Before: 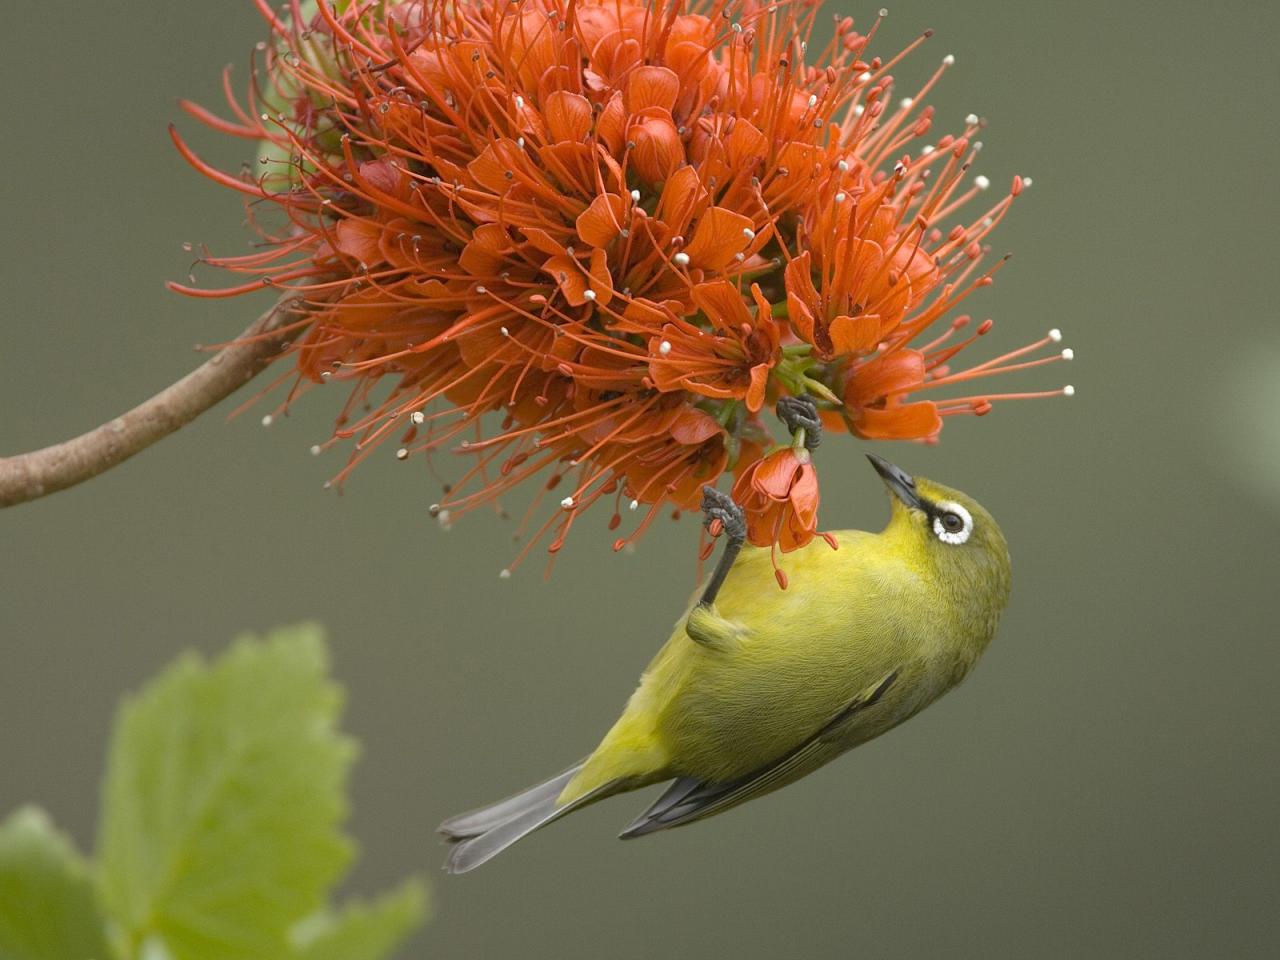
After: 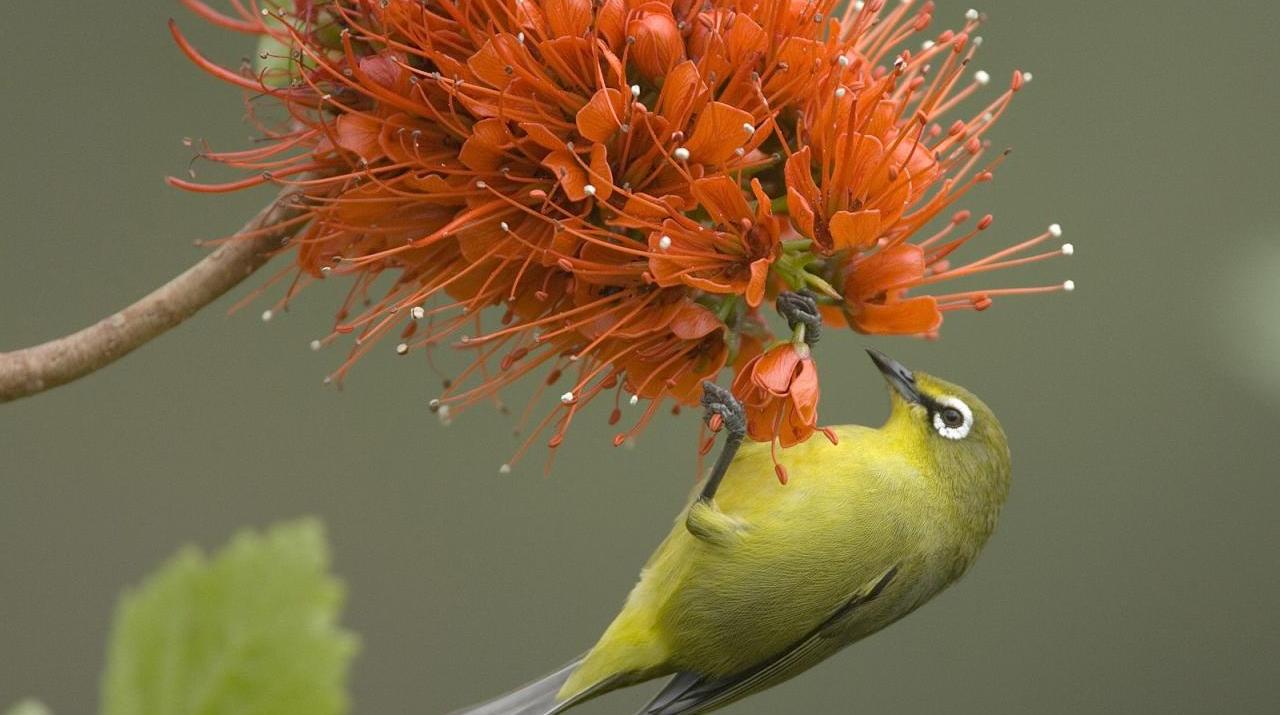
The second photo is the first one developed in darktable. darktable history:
crop: top 11.017%, bottom 13.898%
